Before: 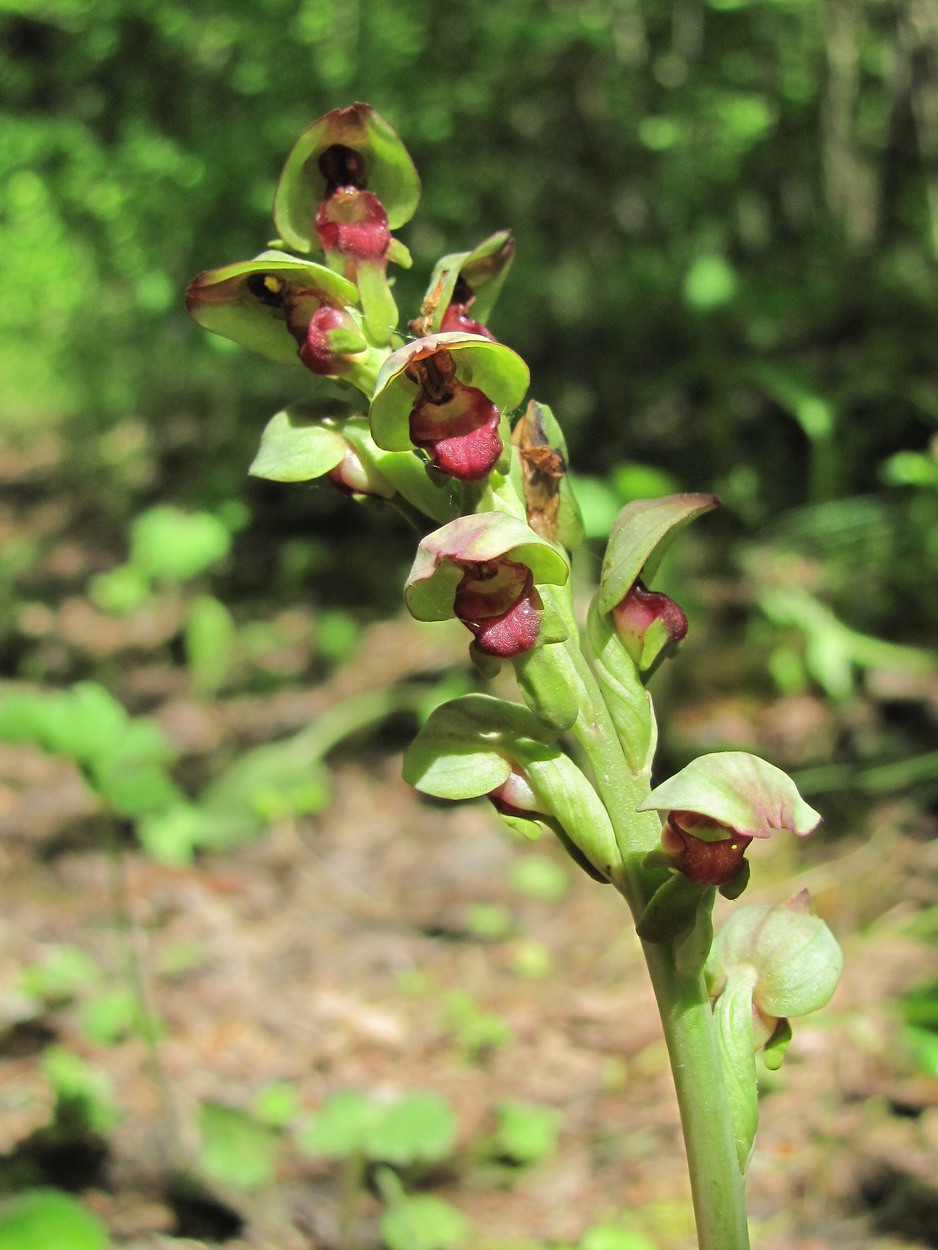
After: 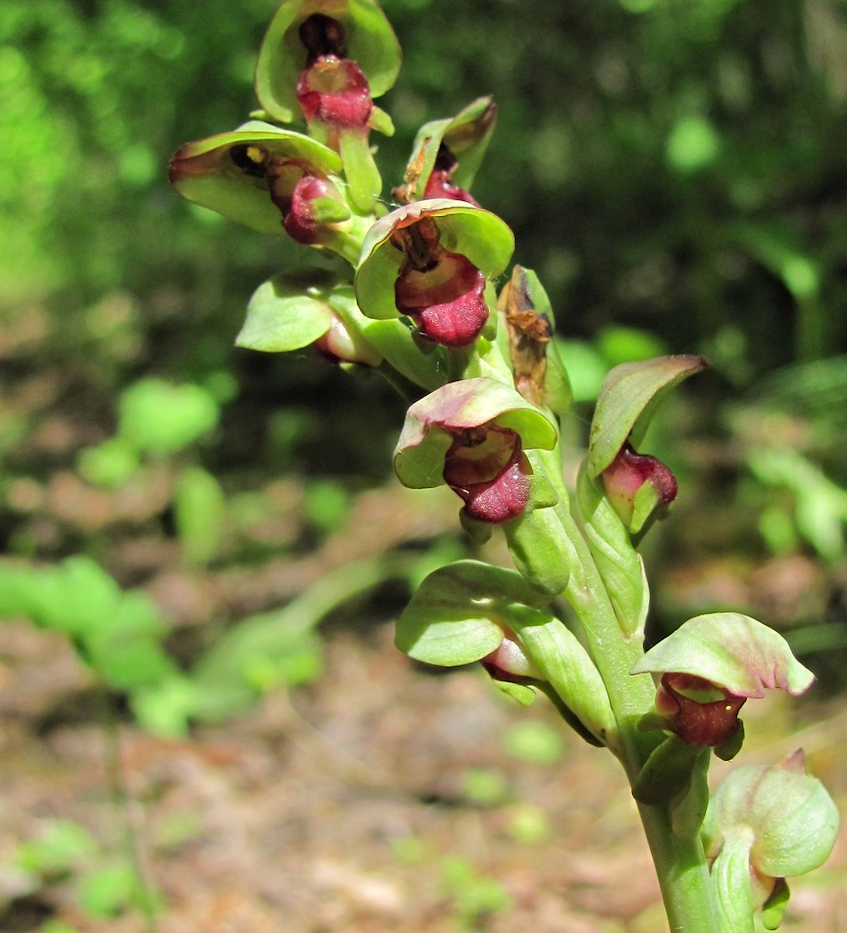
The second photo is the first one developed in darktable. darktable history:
rotate and perspective: rotation -1.17°, automatic cropping off
crop and rotate: left 2.425%, top 11.305%, right 9.6%, bottom 15.08%
haze removal: compatibility mode true, adaptive false
